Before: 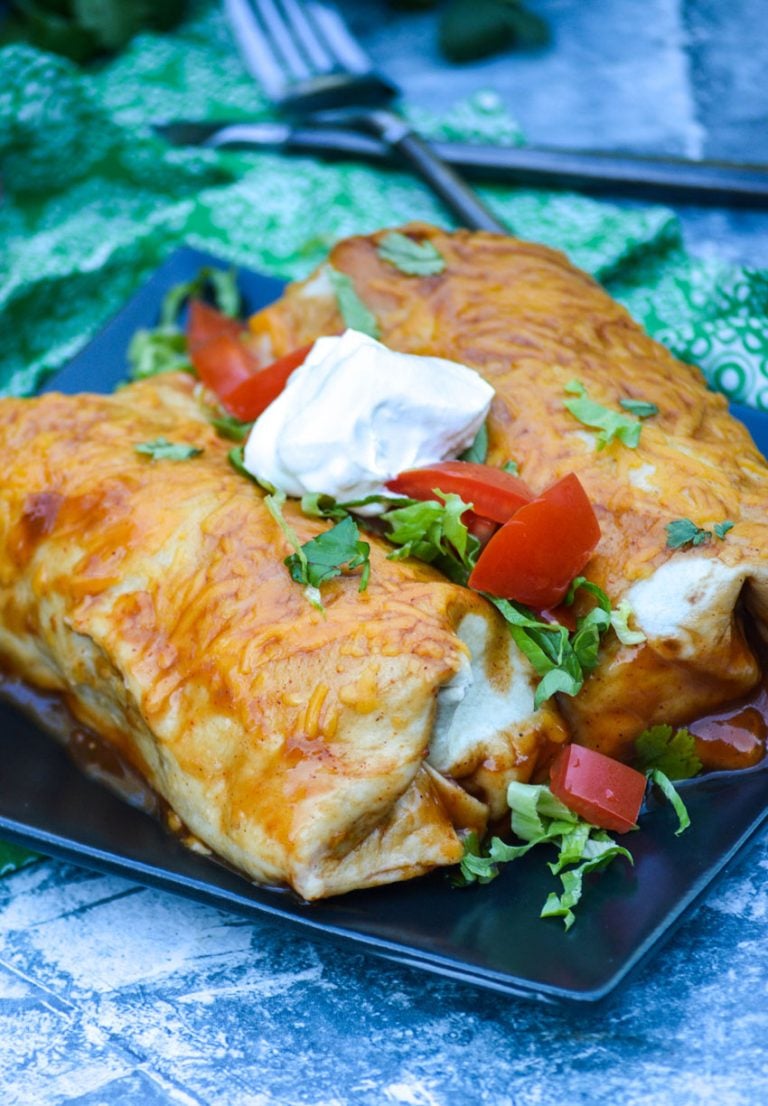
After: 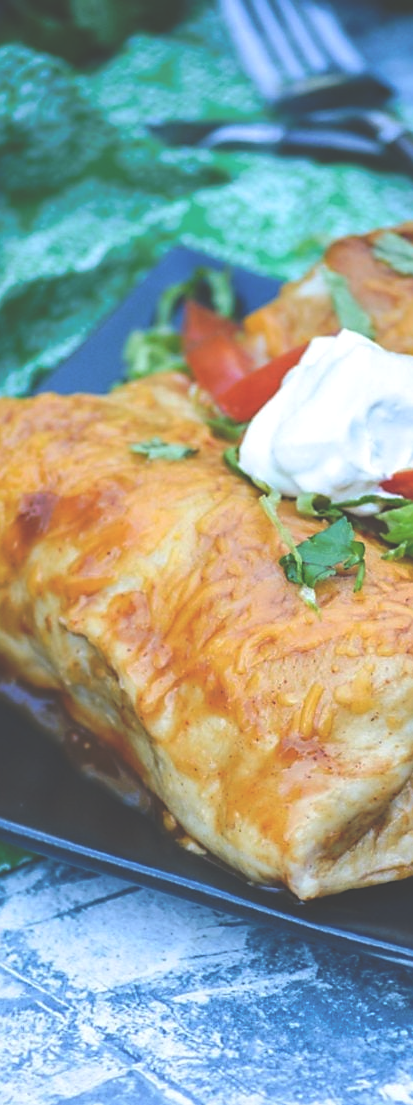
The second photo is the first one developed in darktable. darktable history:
crop: left 0.661%, right 45.455%, bottom 0.086%
sharpen: radius 1.915, amount 0.395, threshold 1.7
exposure: black level correction -0.042, exposure 0.059 EV, compensate highlight preservation false
tone curve: curves: ch0 [(0, 0) (0.003, 0.013) (0.011, 0.017) (0.025, 0.028) (0.044, 0.049) (0.069, 0.07) (0.1, 0.103) (0.136, 0.143) (0.177, 0.186) (0.224, 0.232) (0.277, 0.282) (0.335, 0.333) (0.399, 0.405) (0.468, 0.477) (0.543, 0.54) (0.623, 0.627) (0.709, 0.709) (0.801, 0.798) (0.898, 0.902) (1, 1)], preserve colors none
